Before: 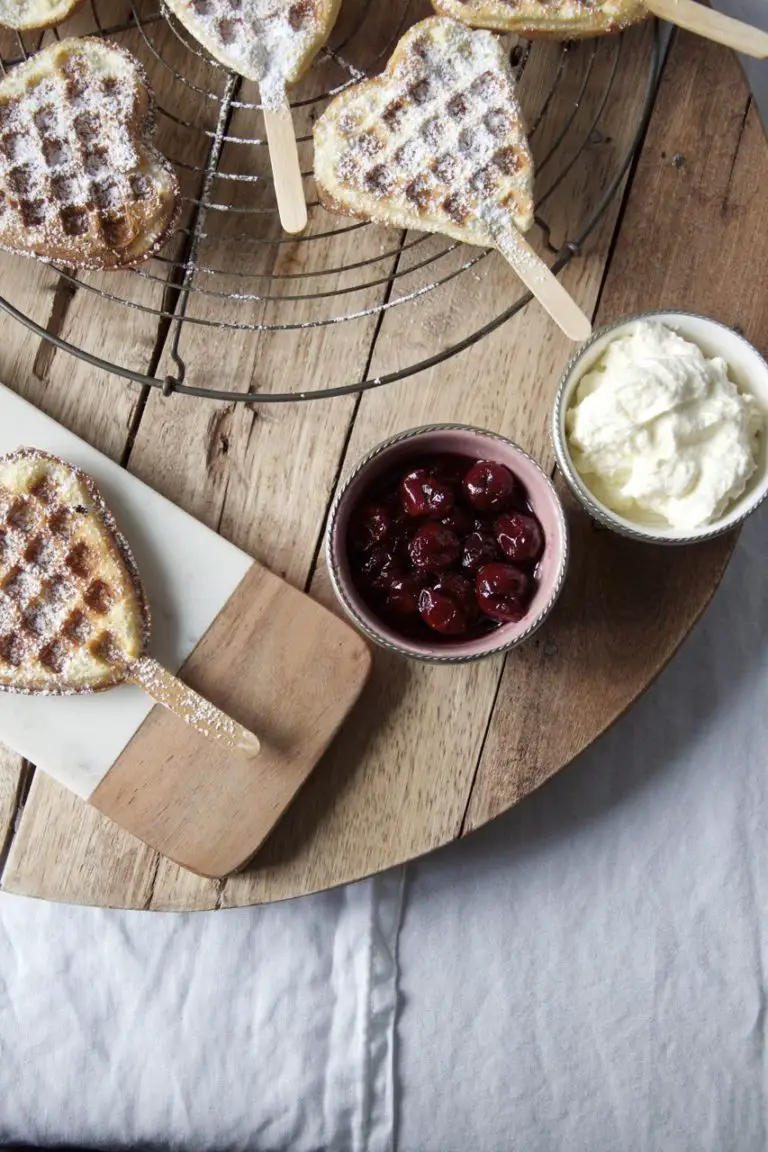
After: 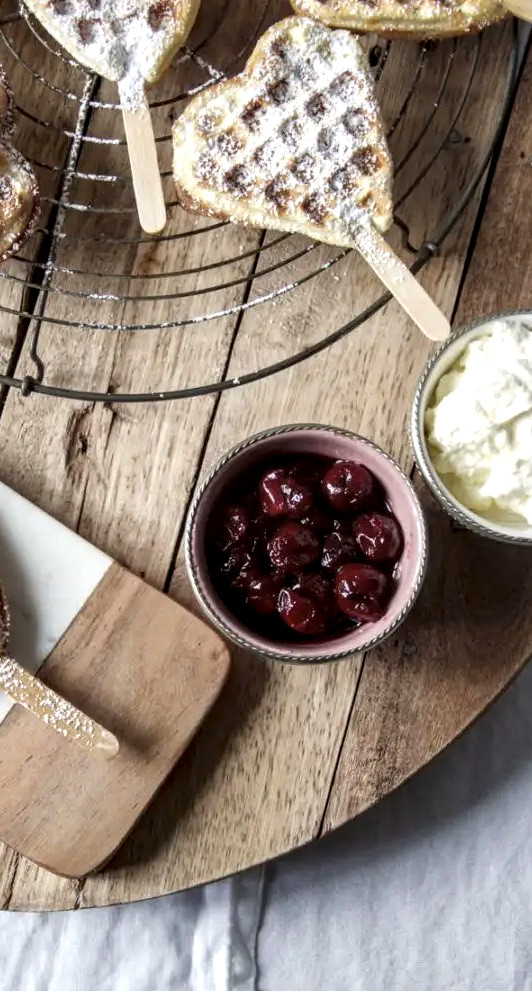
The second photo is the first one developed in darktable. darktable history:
crop: left 18.479%, right 12.2%, bottom 13.971%
local contrast: detail 150%
exposure: exposure 0.127 EV, compensate highlight preservation false
